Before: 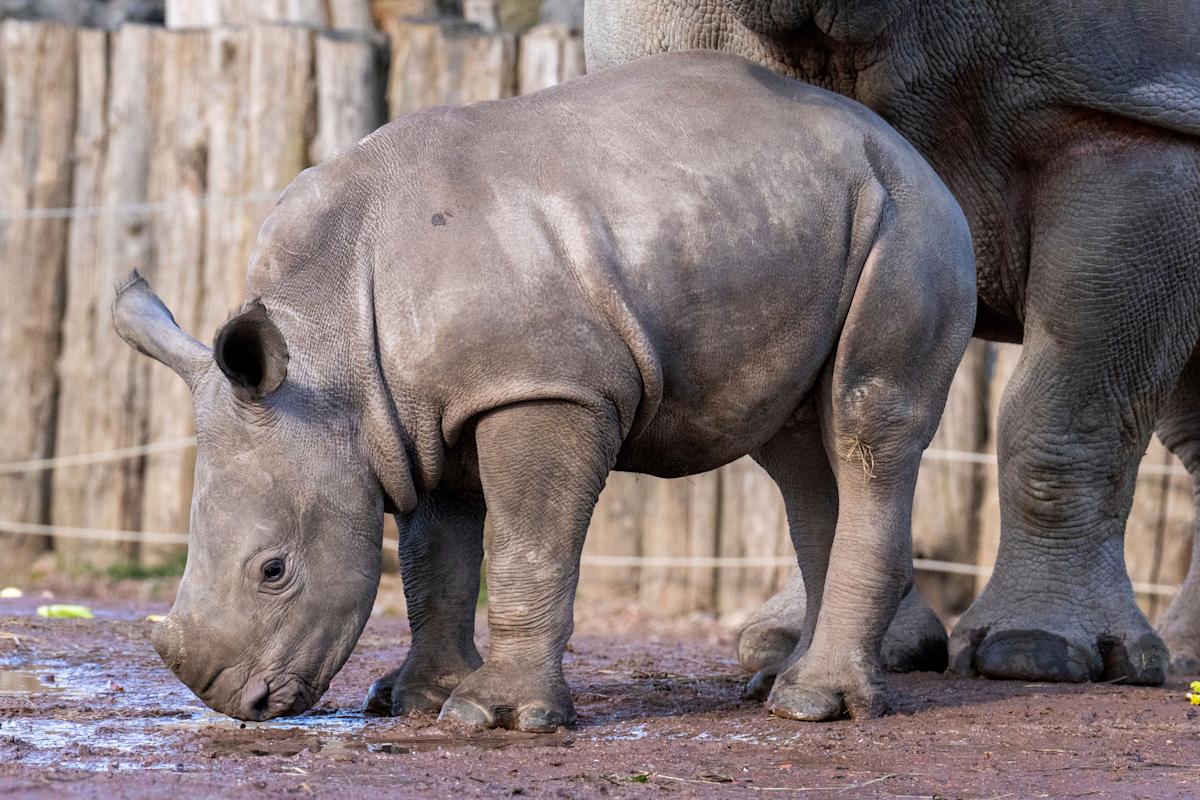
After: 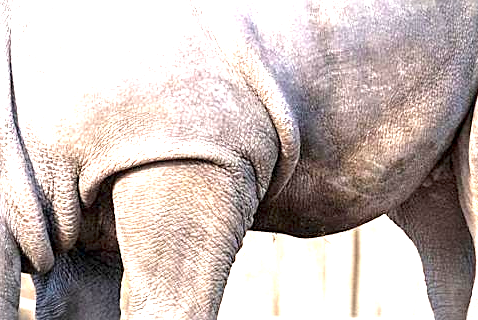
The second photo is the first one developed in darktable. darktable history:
sharpen: on, module defaults
crop: left 30.267%, top 30.088%, right 29.821%, bottom 29.889%
exposure: exposure 2.232 EV, compensate exposure bias true, compensate highlight preservation false
vignetting: fall-off start 97.43%, fall-off radius 100.44%, center (-0.032, -0.046), width/height ratio 1.375
